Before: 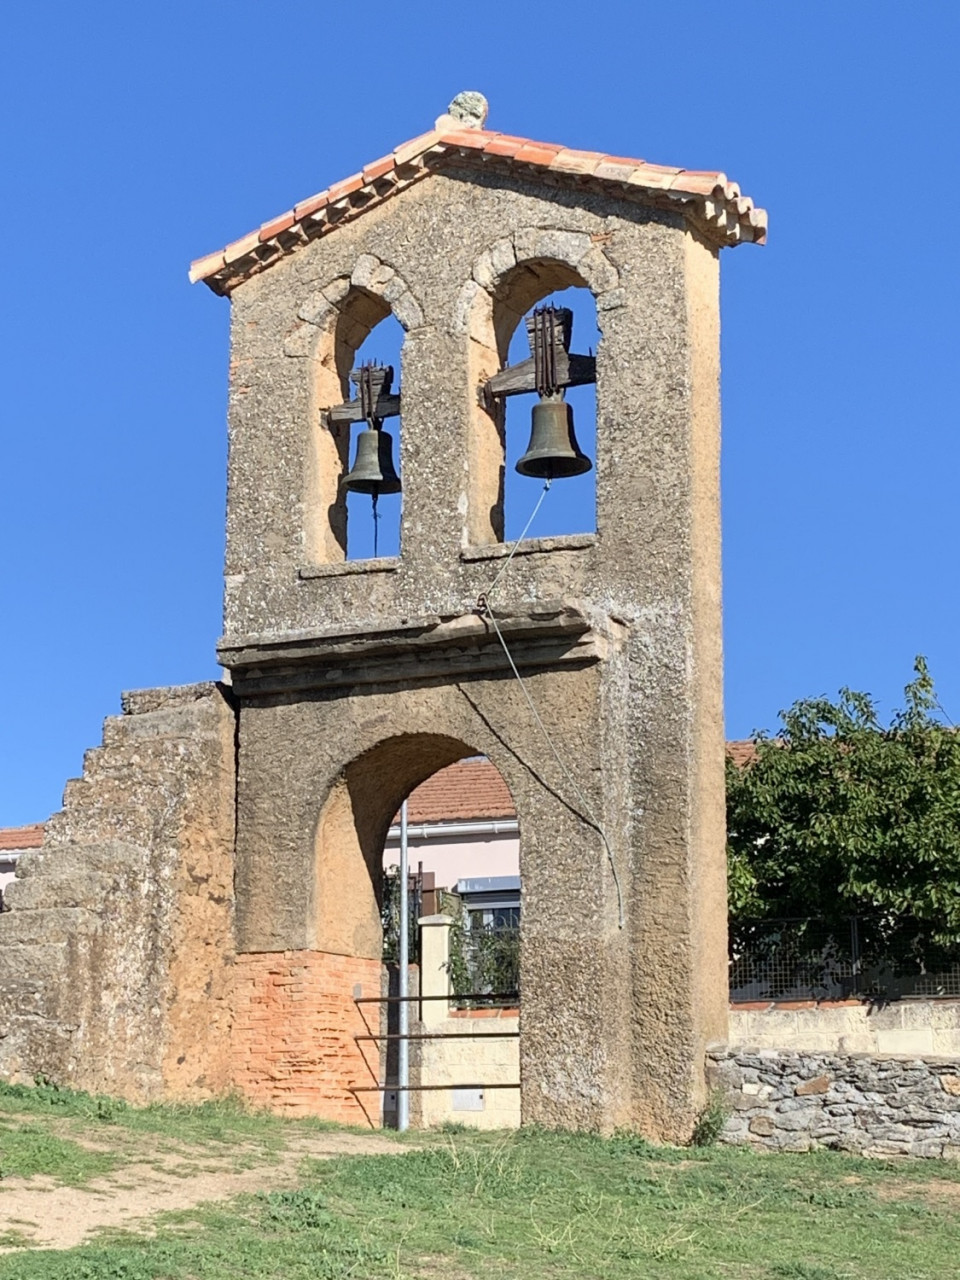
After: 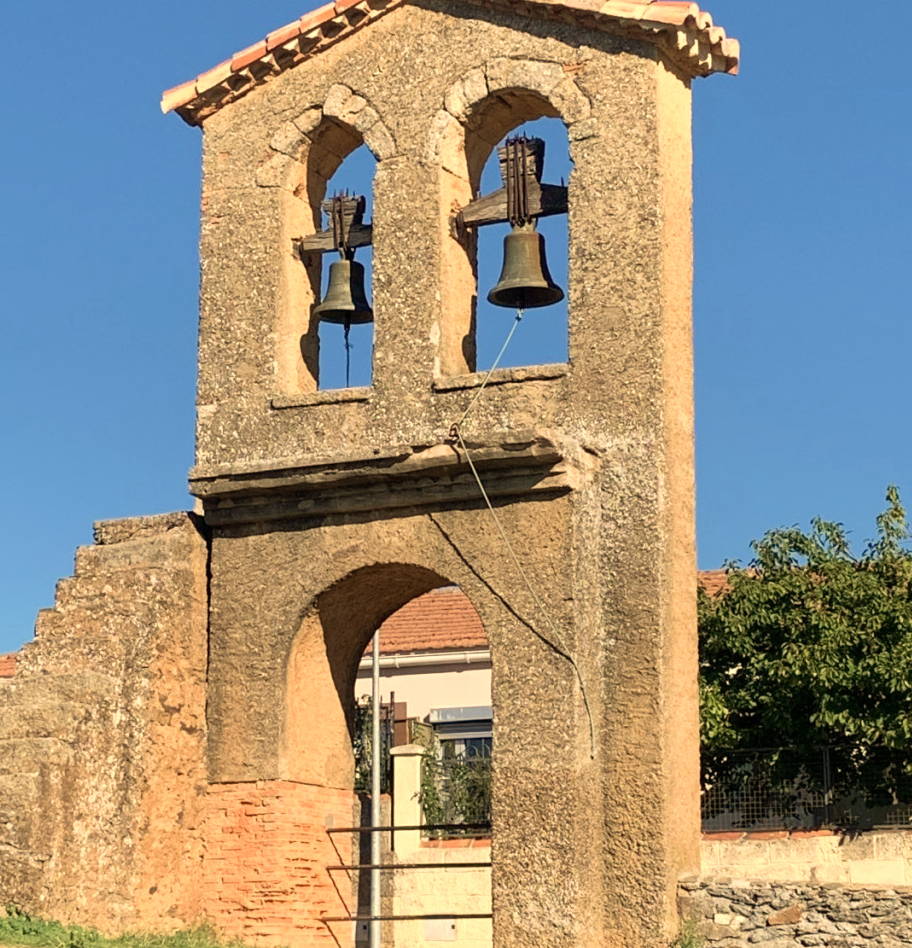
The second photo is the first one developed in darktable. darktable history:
tone equalizer: on, module defaults
white balance: red 1.123, blue 0.83
velvia: on, module defaults
crop and rotate: left 2.991%, top 13.302%, right 1.981%, bottom 12.636%
